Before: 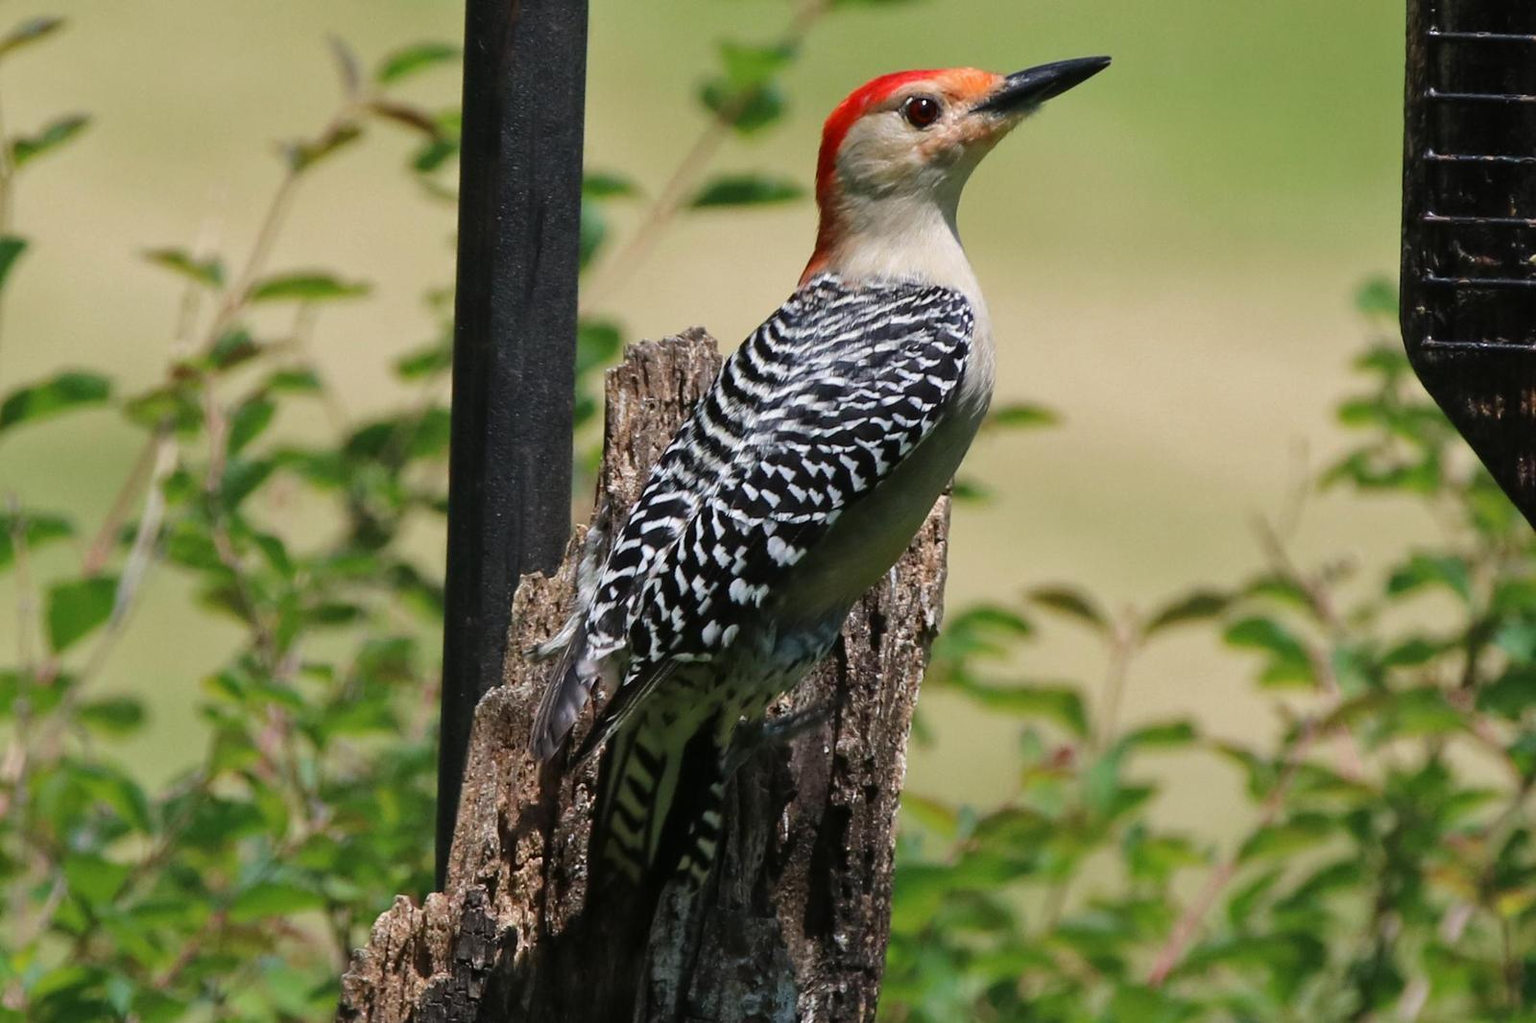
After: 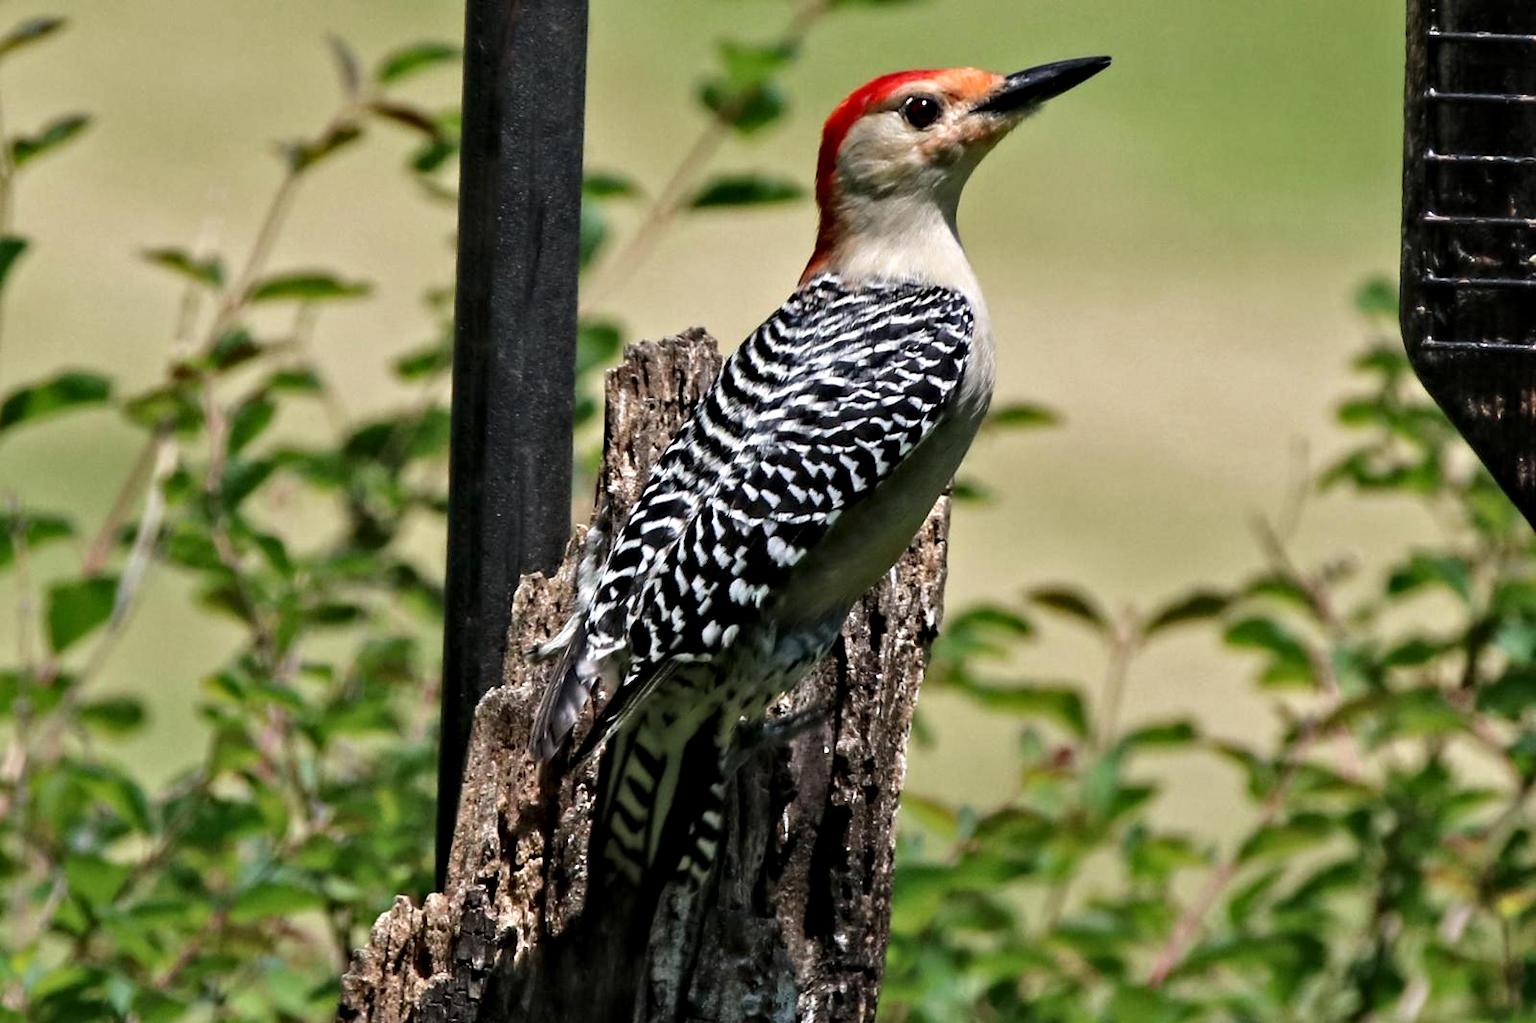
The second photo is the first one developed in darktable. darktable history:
contrast equalizer: octaves 7, y [[0.511, 0.558, 0.631, 0.632, 0.559, 0.512], [0.5 ×6], [0.507, 0.559, 0.627, 0.644, 0.647, 0.647], [0 ×6], [0 ×6]]
